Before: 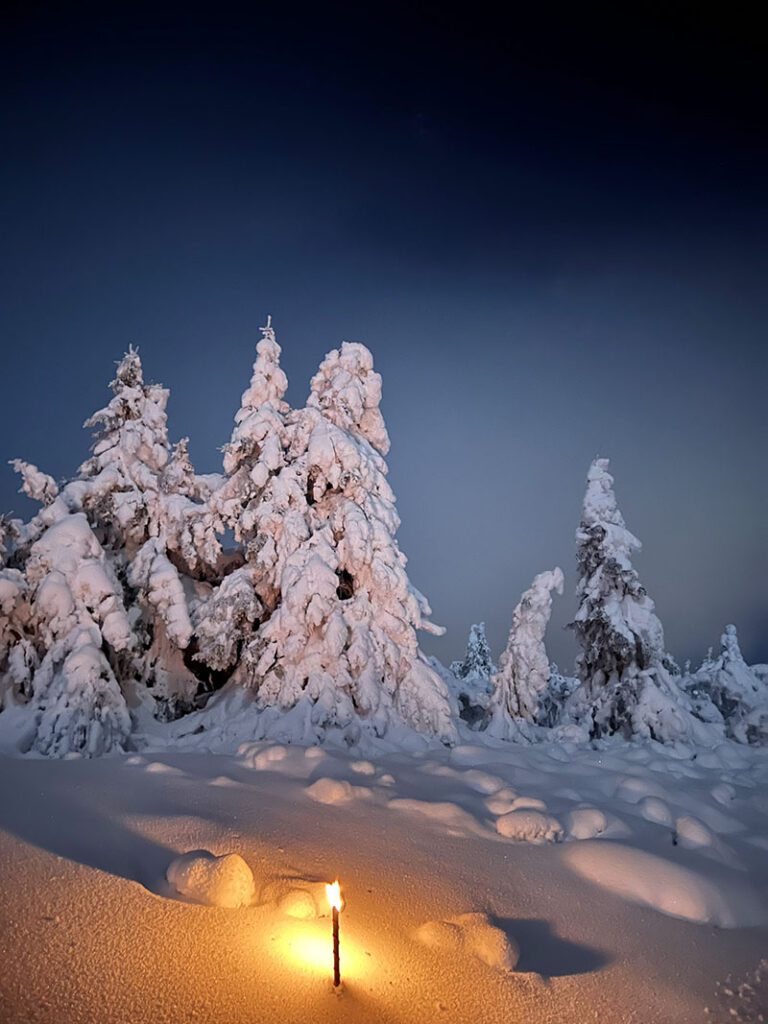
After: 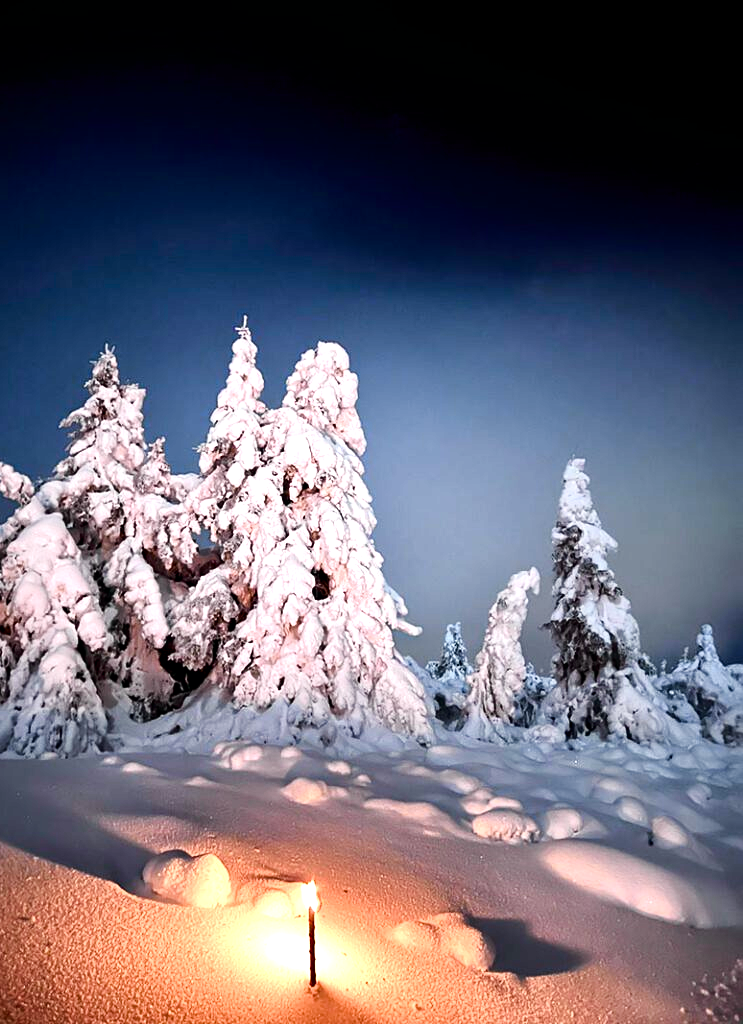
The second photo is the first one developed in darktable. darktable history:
shadows and highlights: shadows 37.27, highlights -28.18, soften with gaussian
tone curve: curves: ch0 [(0, 0) (0.058, 0.027) (0.214, 0.183) (0.304, 0.288) (0.561, 0.554) (0.687, 0.677) (0.768, 0.768) (0.858, 0.861) (0.986, 0.957)]; ch1 [(0, 0) (0.172, 0.123) (0.312, 0.296) (0.437, 0.429) (0.471, 0.469) (0.502, 0.5) (0.513, 0.515) (0.583, 0.604) (0.631, 0.659) (0.703, 0.721) (0.889, 0.924) (1, 1)]; ch2 [(0, 0) (0.411, 0.424) (0.485, 0.497) (0.502, 0.5) (0.517, 0.511) (0.566, 0.573) (0.622, 0.613) (0.709, 0.677) (1, 1)], color space Lab, independent channels, preserve colors none
crop and rotate: left 3.238%
exposure: black level correction 0.001, compensate highlight preservation false
color balance rgb: perceptual saturation grading › global saturation 20%, perceptual saturation grading › highlights -50%, perceptual saturation grading › shadows 30%, perceptual brilliance grading › global brilliance 10%, perceptual brilliance grading › shadows 15%
tone equalizer: -8 EV -1.08 EV, -7 EV -1.01 EV, -6 EV -0.867 EV, -5 EV -0.578 EV, -3 EV 0.578 EV, -2 EV 0.867 EV, -1 EV 1.01 EV, +0 EV 1.08 EV, edges refinement/feathering 500, mask exposure compensation -1.57 EV, preserve details no
